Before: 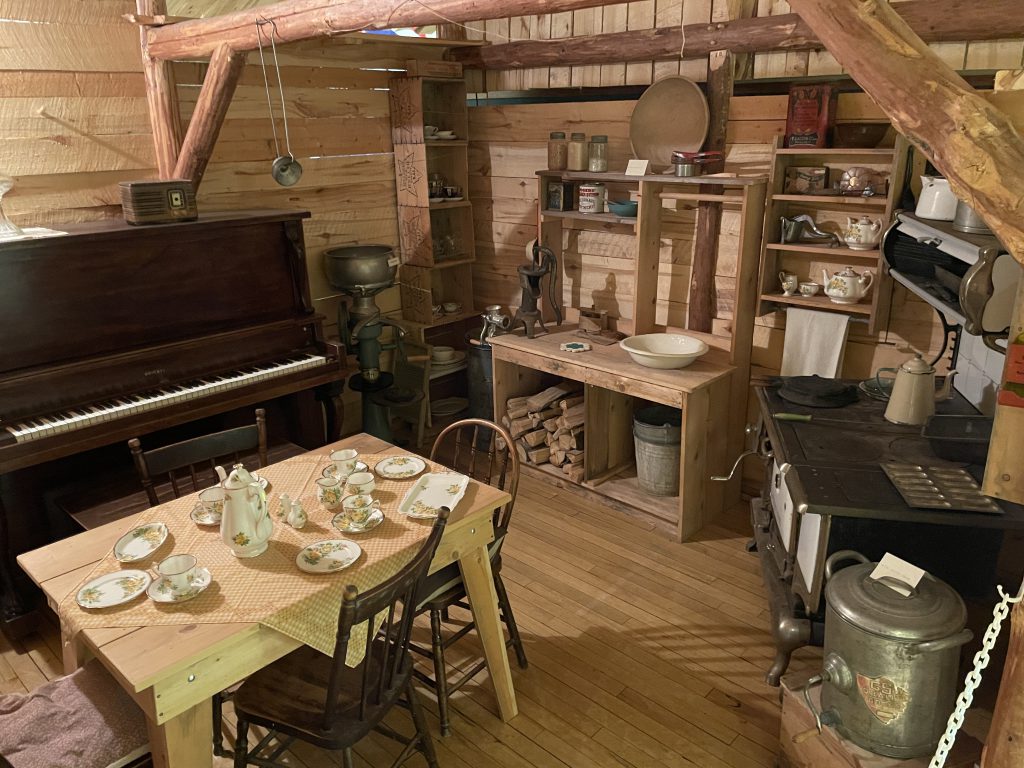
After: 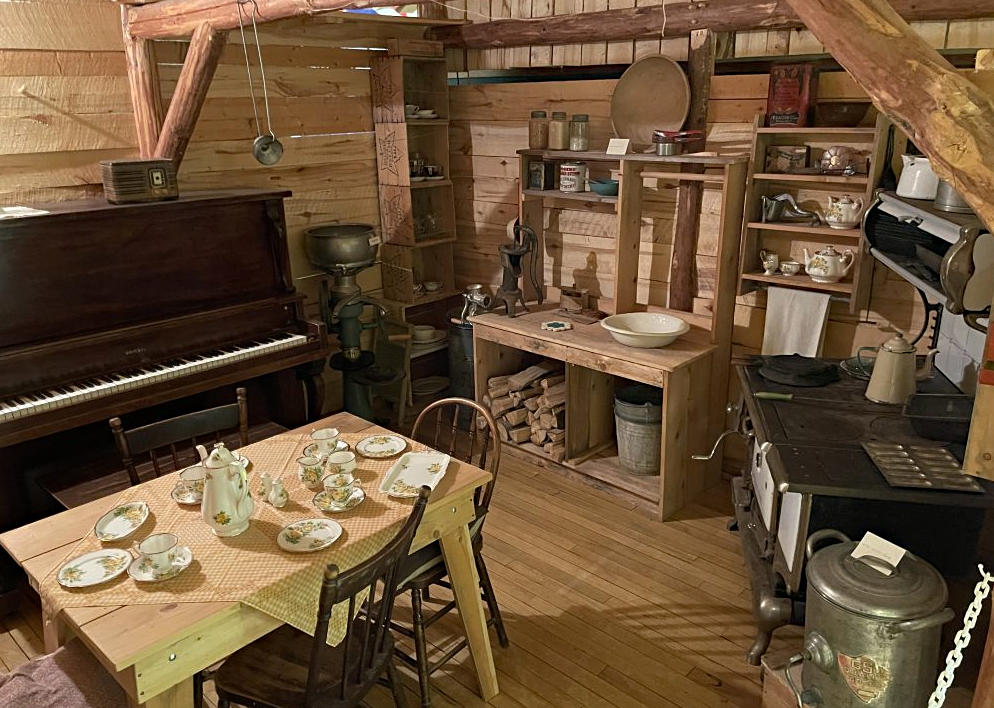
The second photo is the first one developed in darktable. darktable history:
haze removal: compatibility mode true, adaptive false
sharpen: amount 0.202
crop: left 1.934%, top 2.851%, right 0.987%, bottom 4.85%
